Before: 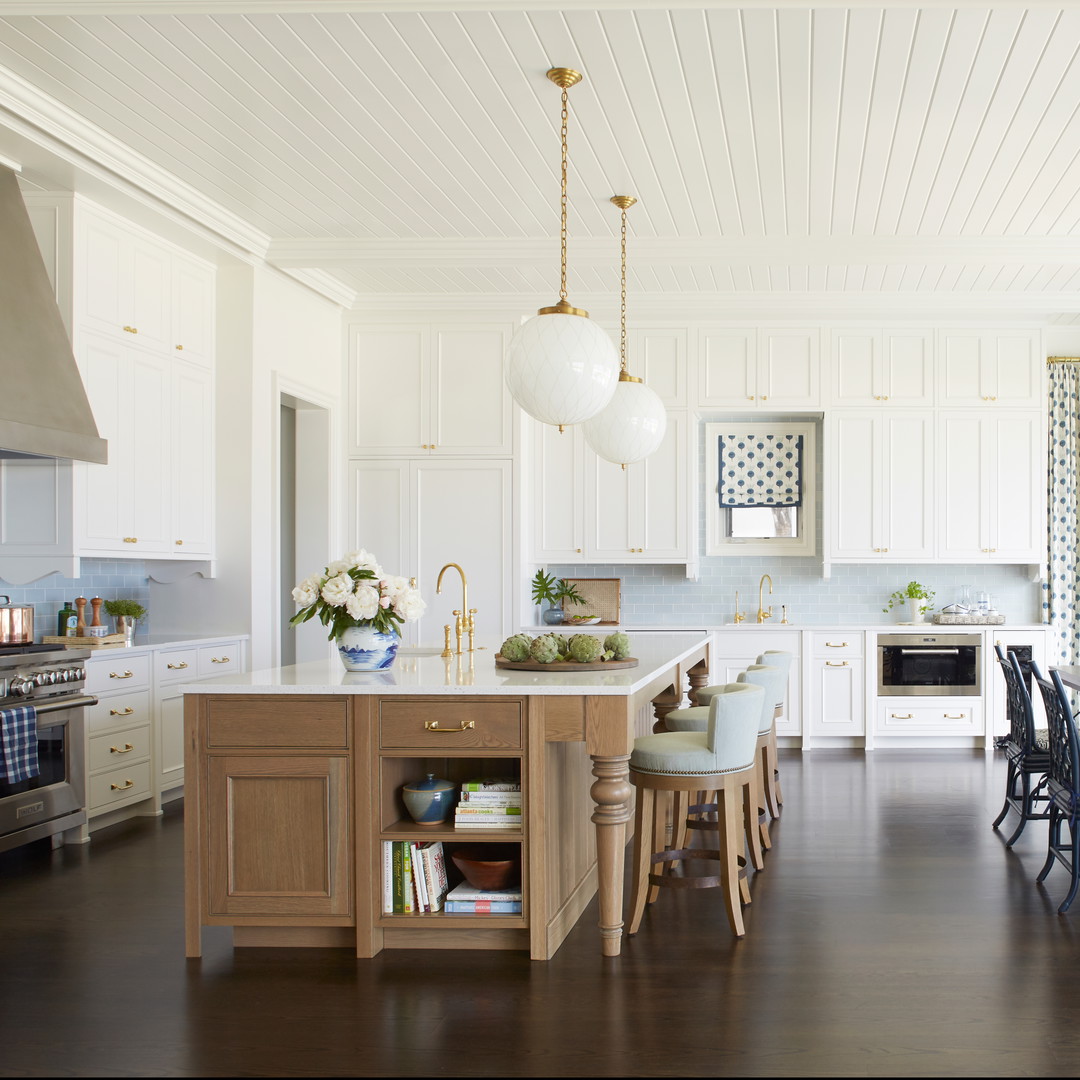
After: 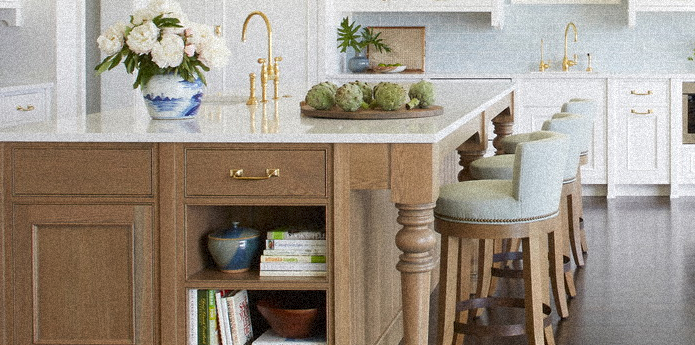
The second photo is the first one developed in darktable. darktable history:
crop: left 18.091%, top 51.13%, right 17.525%, bottom 16.85%
grain: strength 35%, mid-tones bias 0%
